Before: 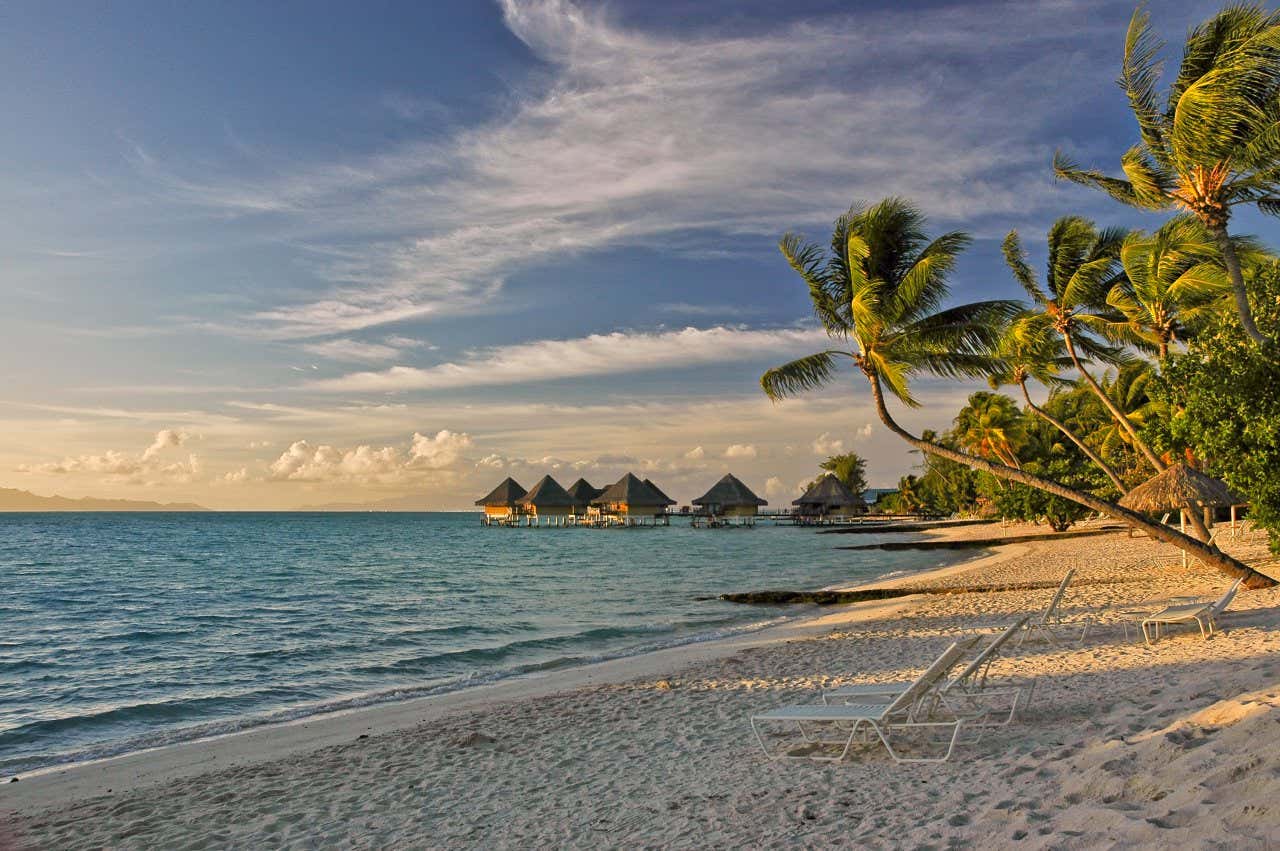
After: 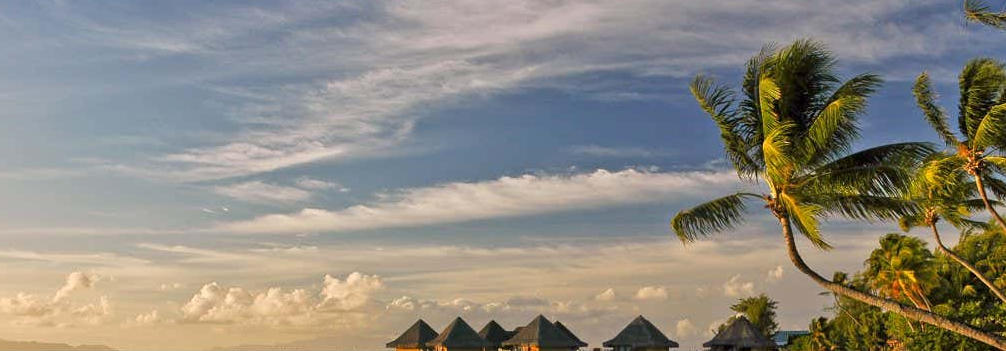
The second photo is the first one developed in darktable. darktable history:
crop: left 7.004%, top 18.643%, right 14.334%, bottom 40.032%
